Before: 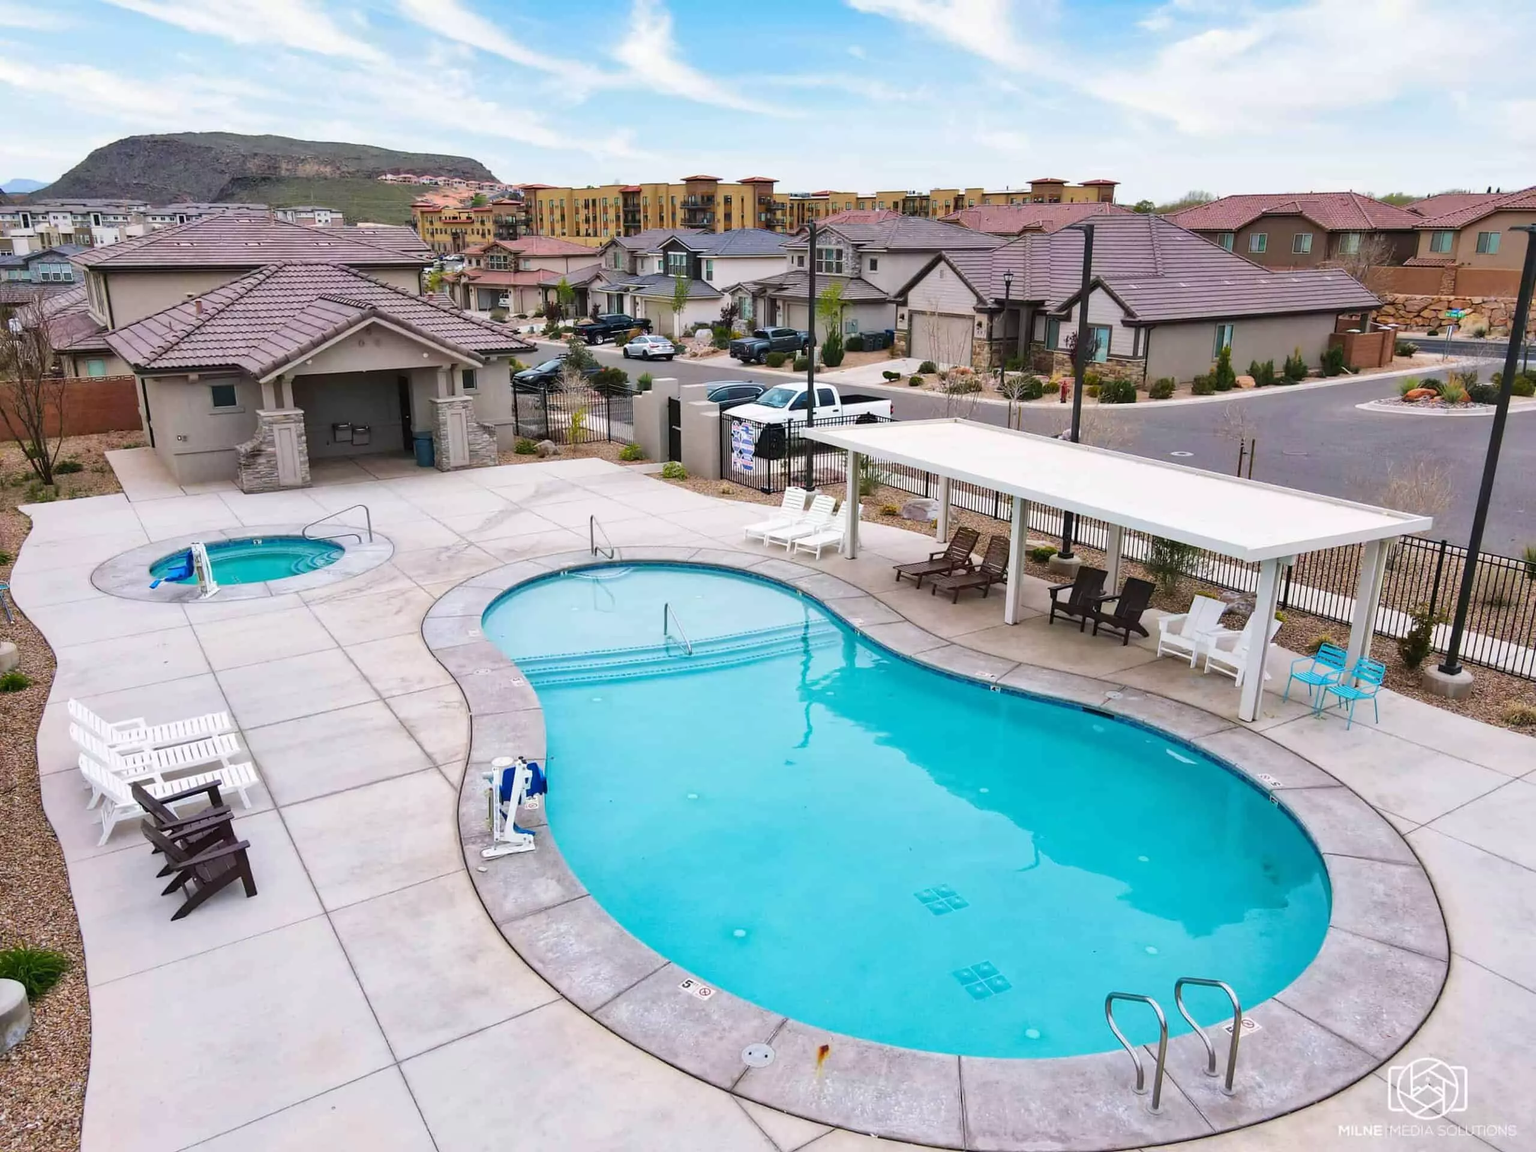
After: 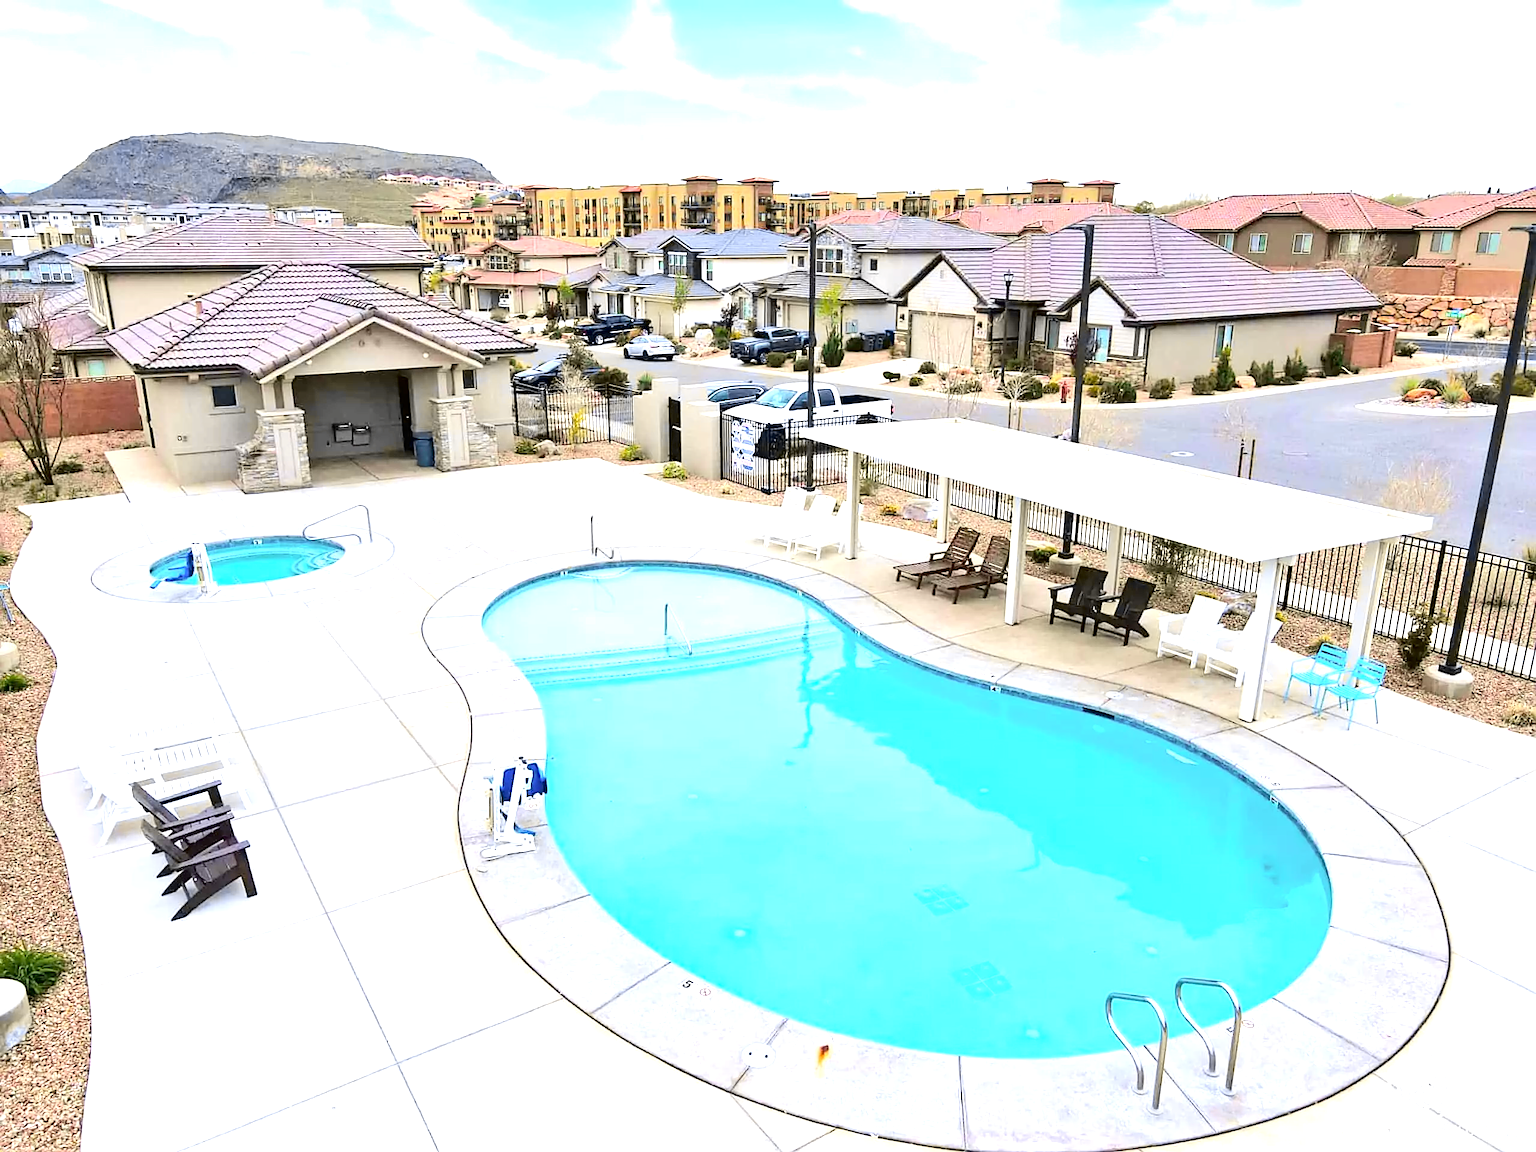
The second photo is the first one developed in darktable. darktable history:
color contrast: green-magenta contrast 0.96
sharpen: on, module defaults
tone curve: curves: ch0 [(0.017, 0) (0.122, 0.046) (0.295, 0.297) (0.449, 0.505) (0.559, 0.629) (0.729, 0.796) (0.879, 0.898) (1, 0.97)]; ch1 [(0, 0) (0.393, 0.4) (0.447, 0.447) (0.485, 0.497) (0.522, 0.503) (0.539, 0.52) (0.606, 0.6) (0.696, 0.679) (1, 1)]; ch2 [(0, 0) (0.369, 0.388) (0.449, 0.431) (0.499, 0.501) (0.516, 0.536) (0.604, 0.599) (0.741, 0.763) (1, 1)], color space Lab, independent channels, preserve colors none
exposure: black level correction 0.001, exposure 1.3 EV, compensate highlight preservation false
